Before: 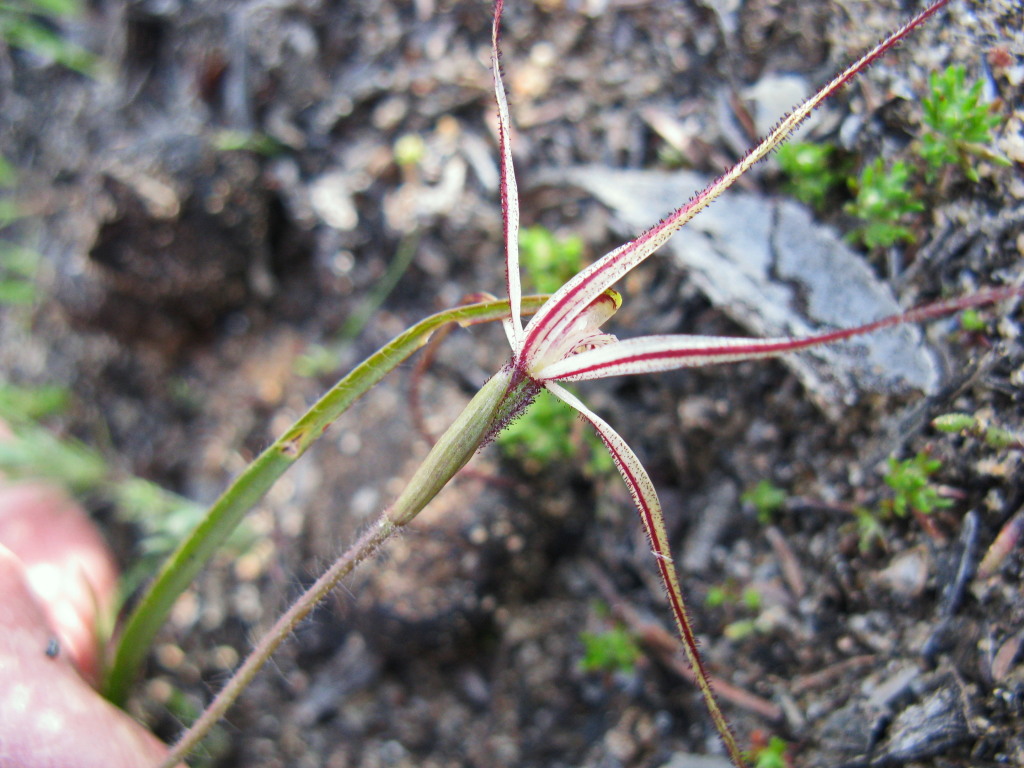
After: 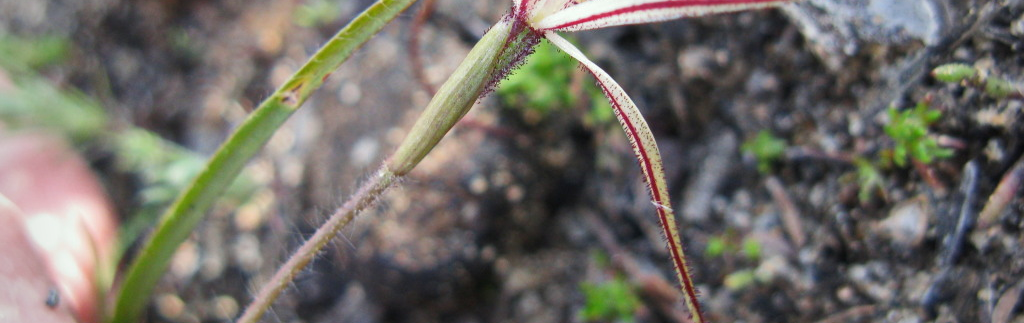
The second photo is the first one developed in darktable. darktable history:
crop: top 45.625%, bottom 12.289%
vignetting: on, module defaults
